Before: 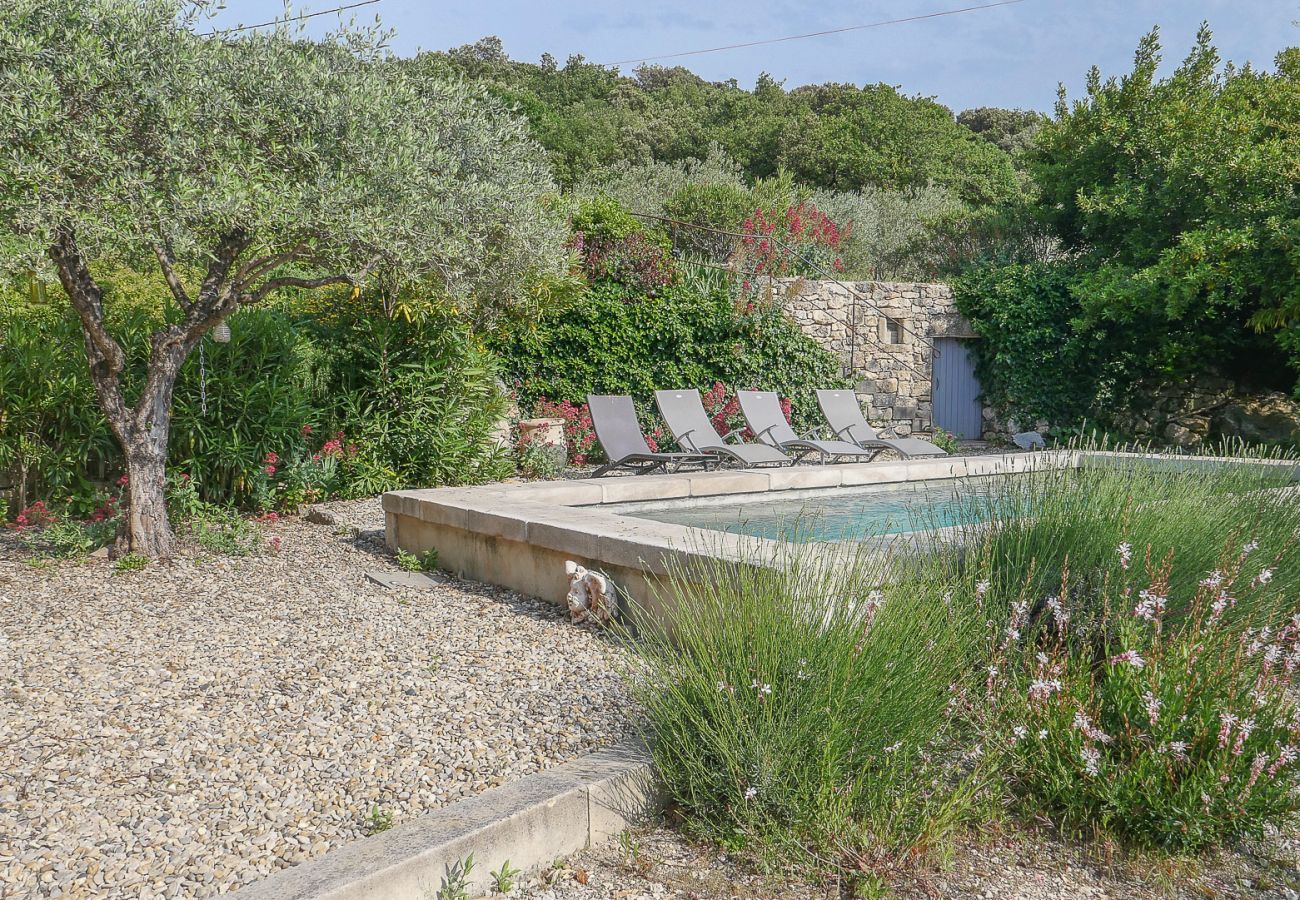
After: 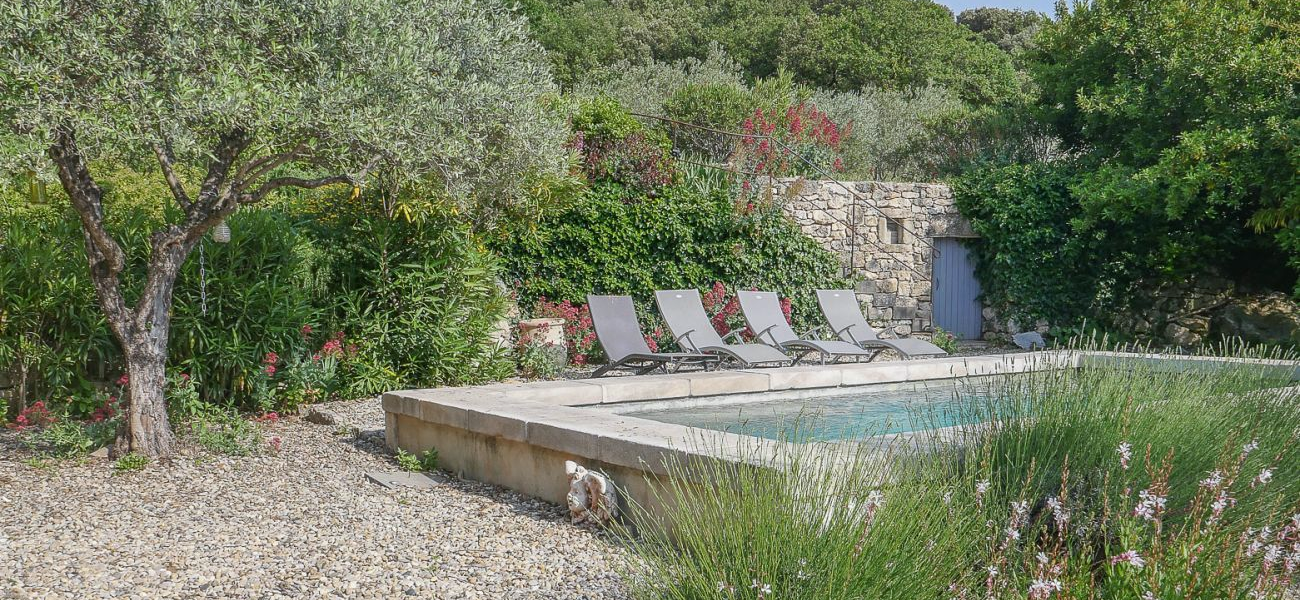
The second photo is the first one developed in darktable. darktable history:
white balance: red 0.988, blue 1.017
tone equalizer: on, module defaults
crop: top 11.166%, bottom 22.168%
